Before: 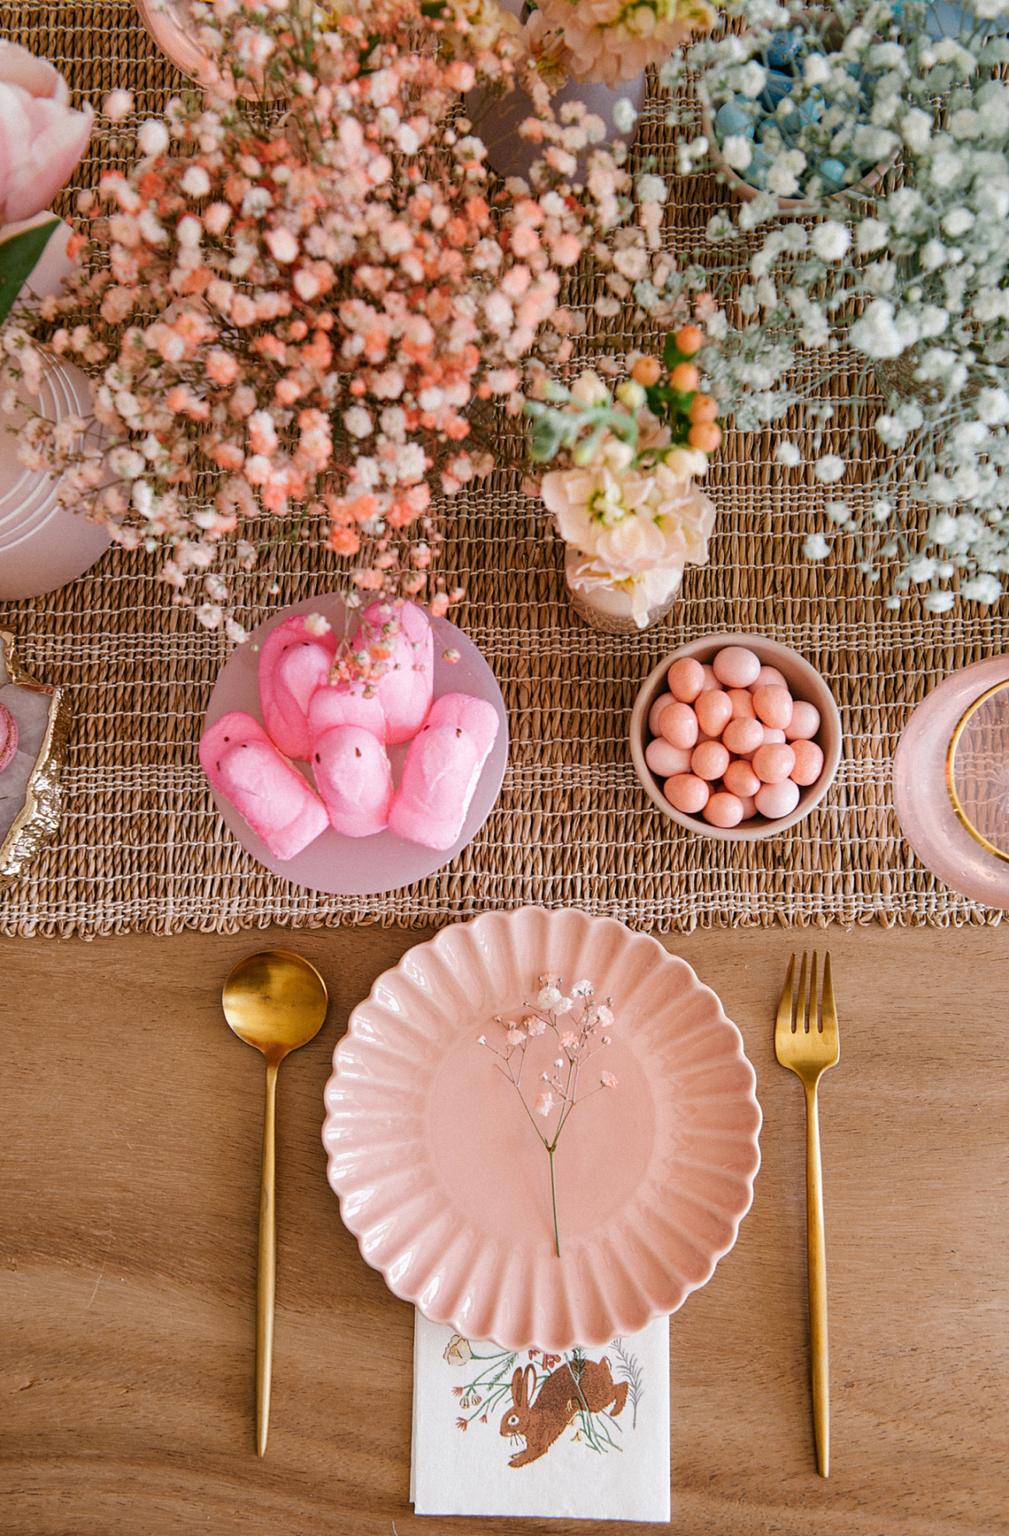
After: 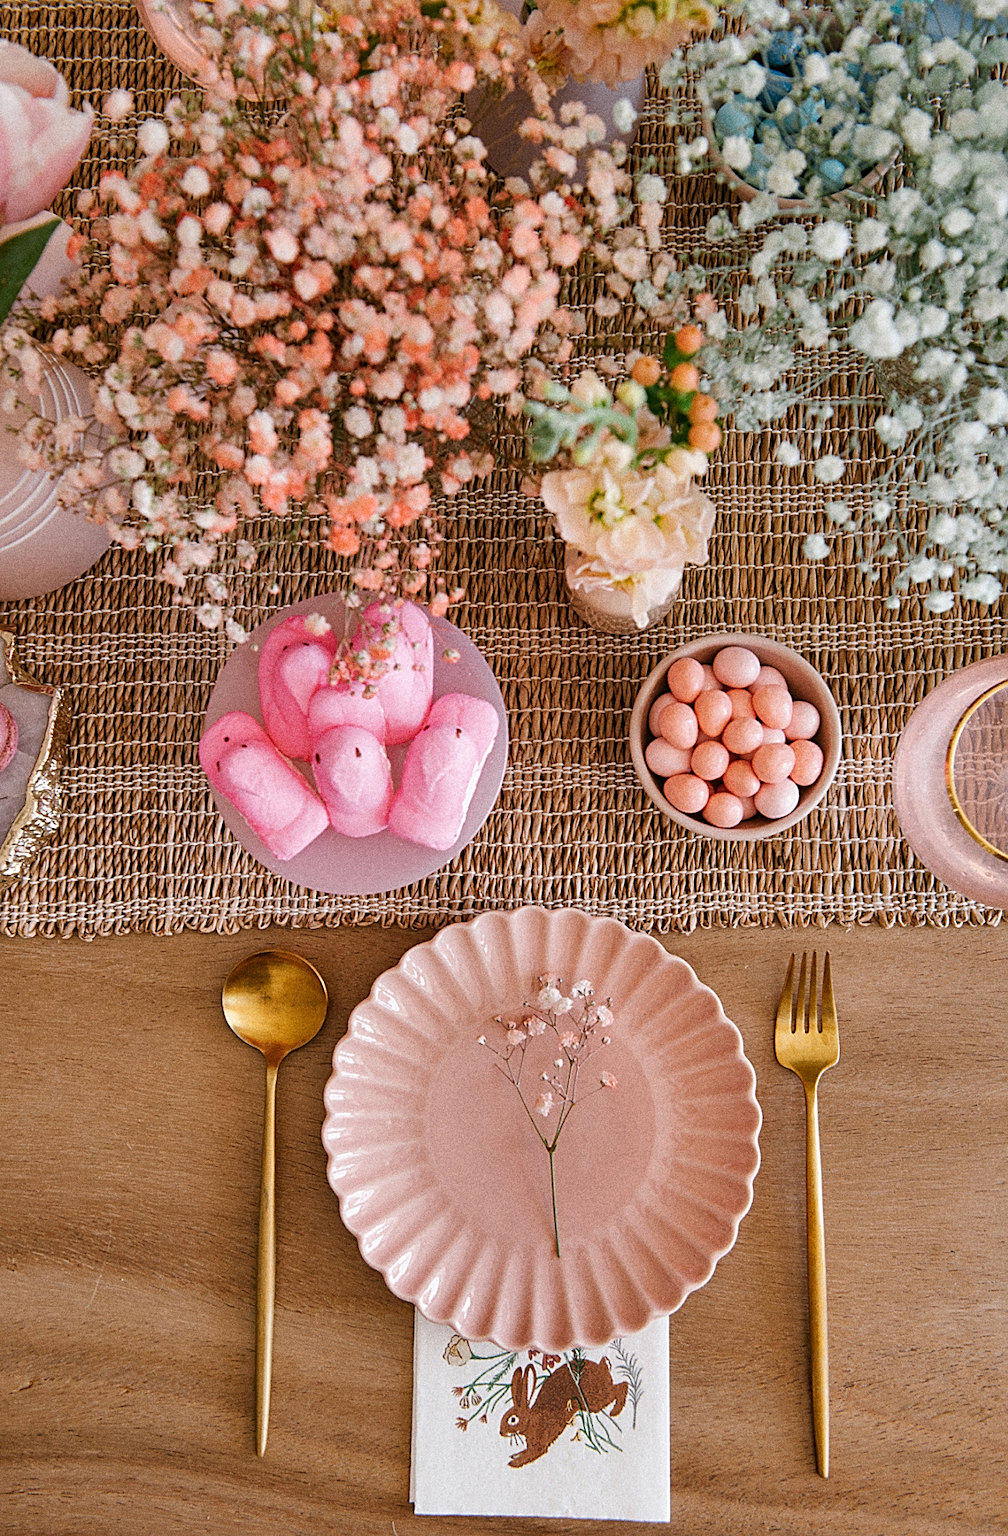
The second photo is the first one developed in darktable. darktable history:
sharpen: on, module defaults
shadows and highlights: white point adjustment 0.1, highlights -70, soften with gaussian
grain: coarseness 8.68 ISO, strength 31.94%
